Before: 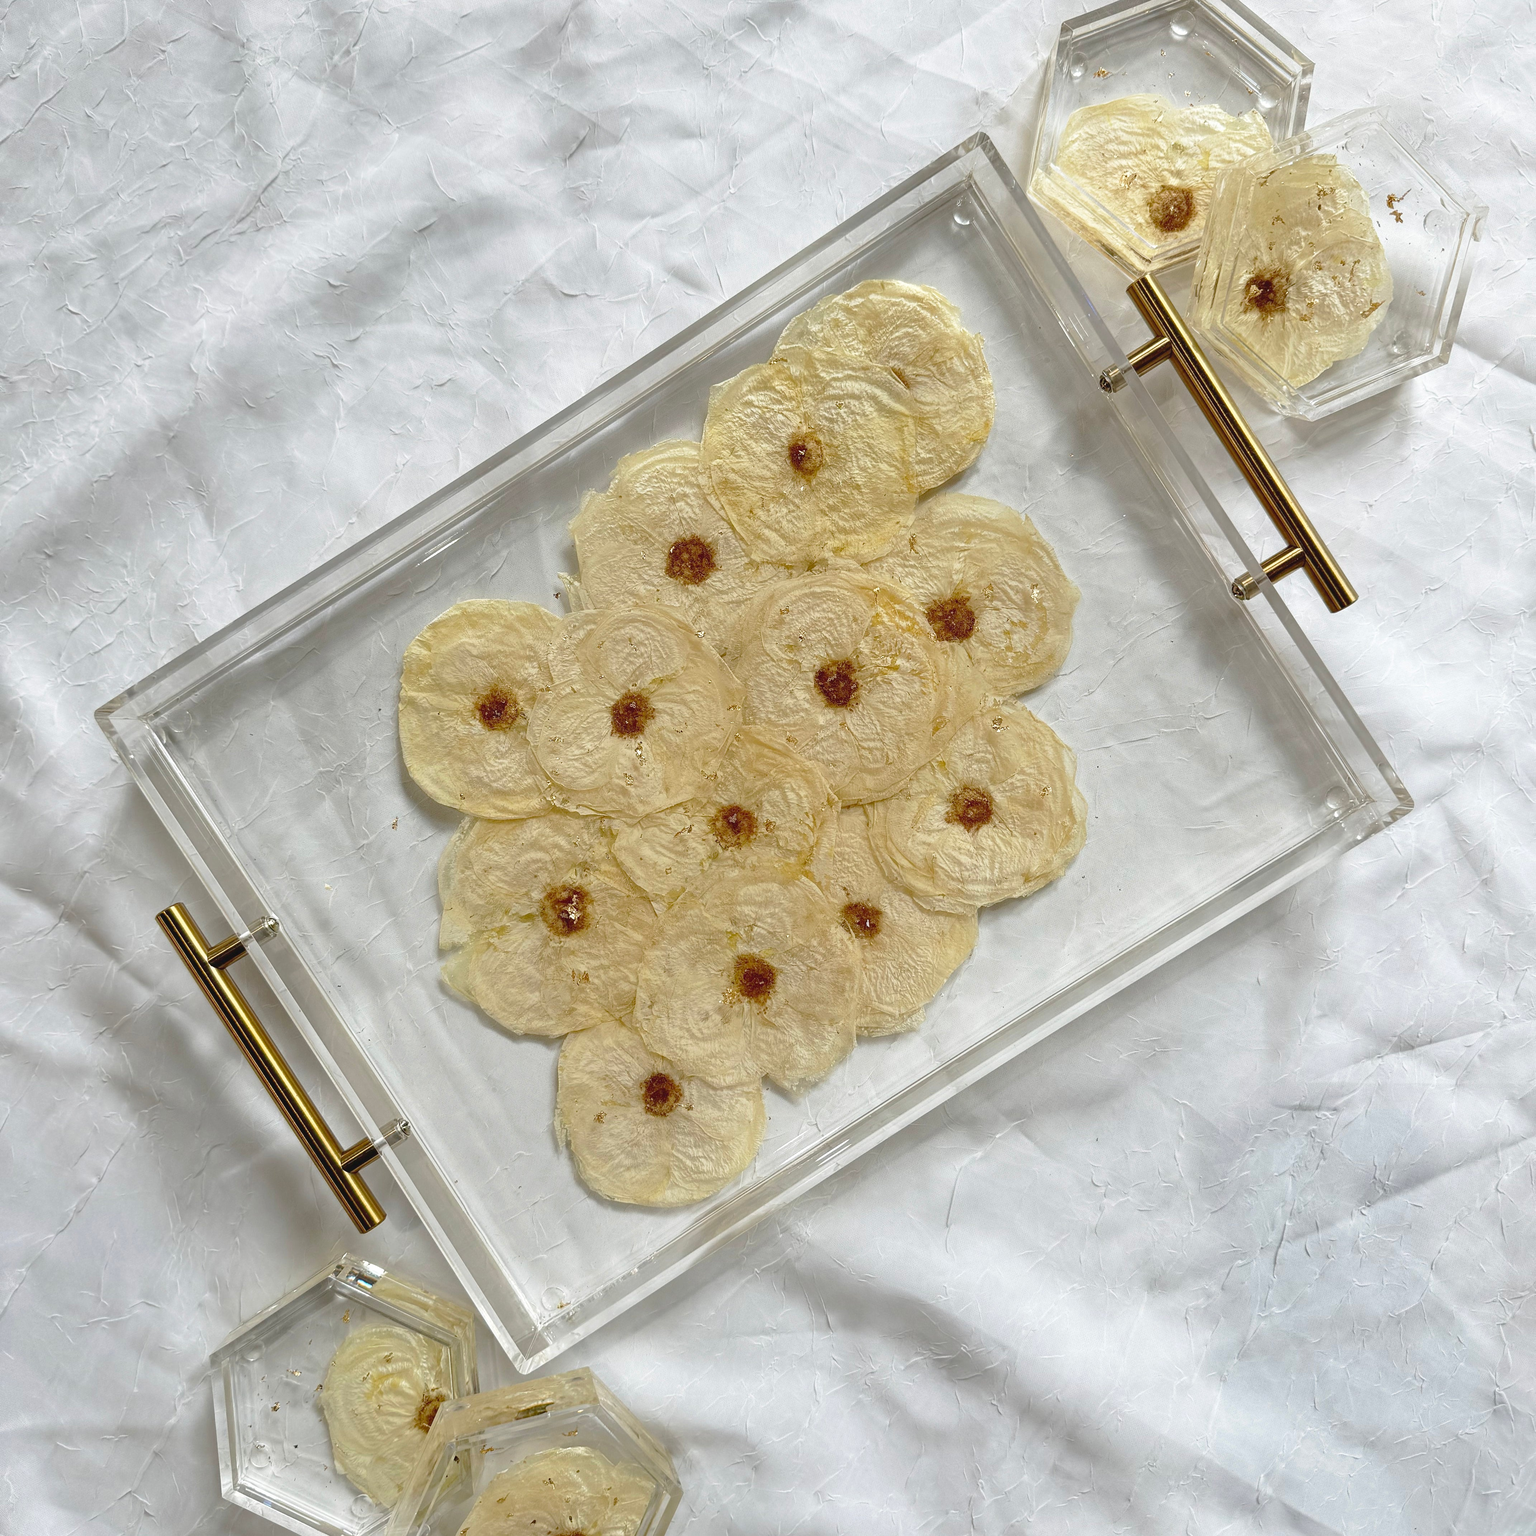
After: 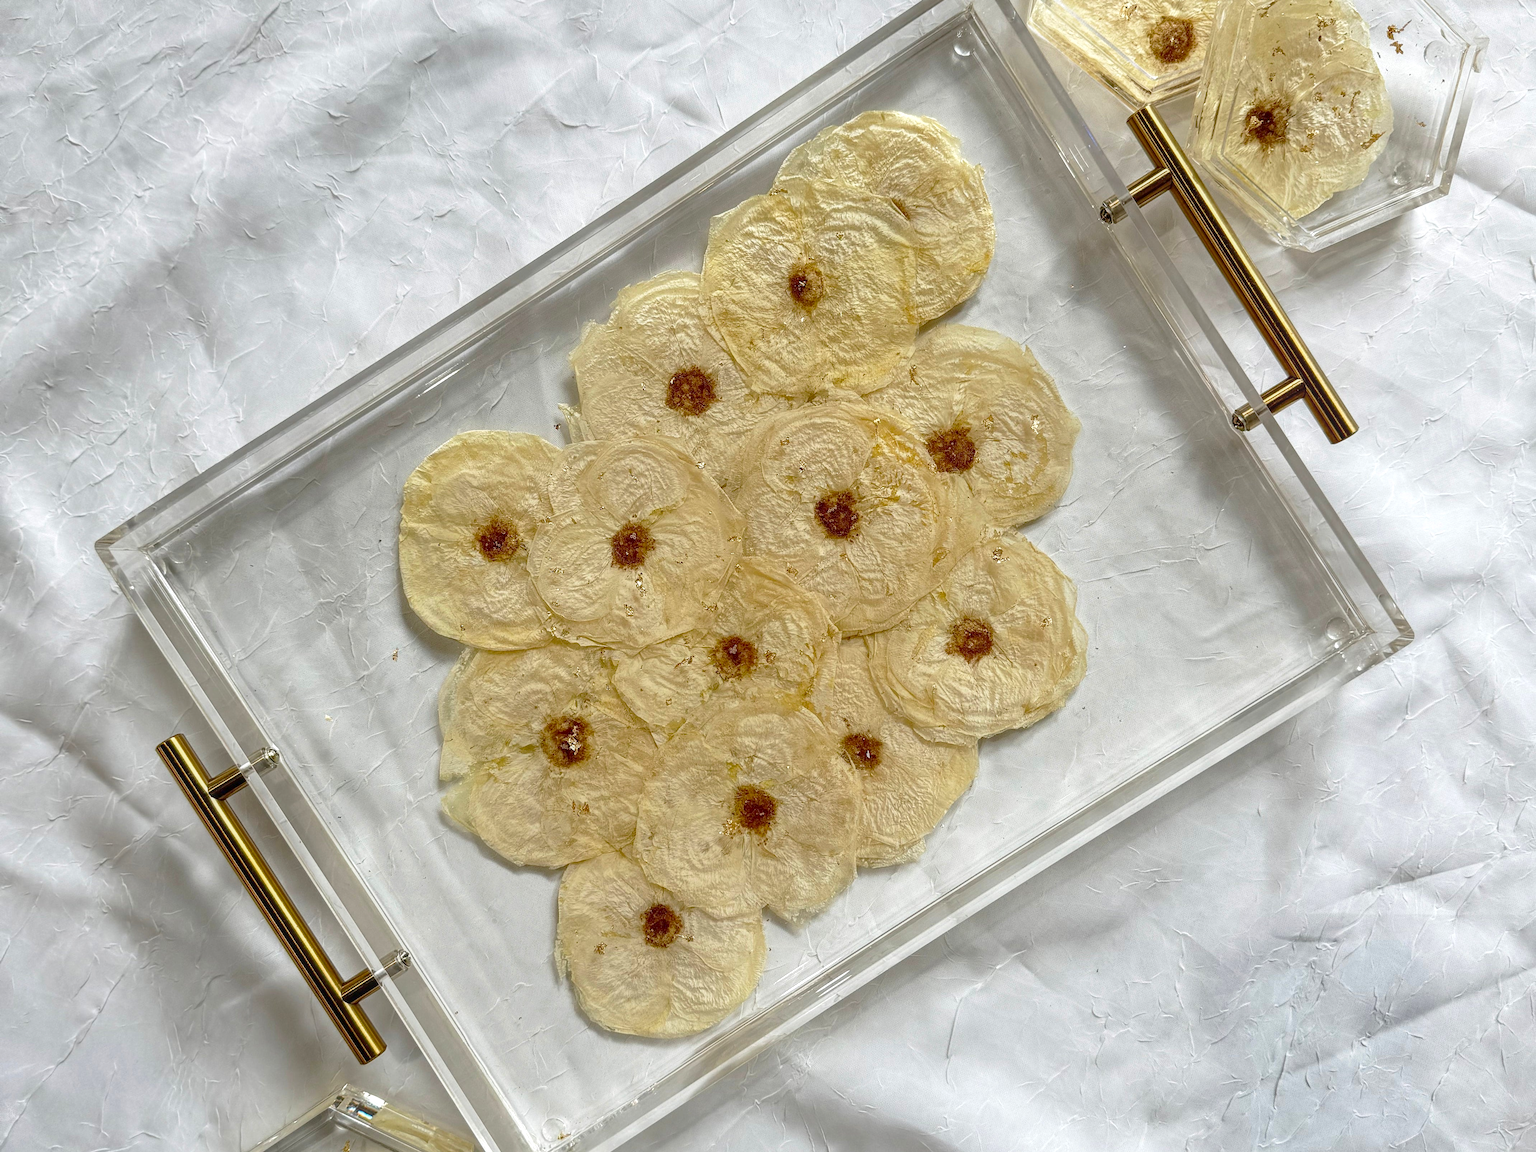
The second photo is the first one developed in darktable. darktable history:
crop: top 11.038%, bottom 13.962%
contrast brightness saturation: saturation 0.1
local contrast: on, module defaults
